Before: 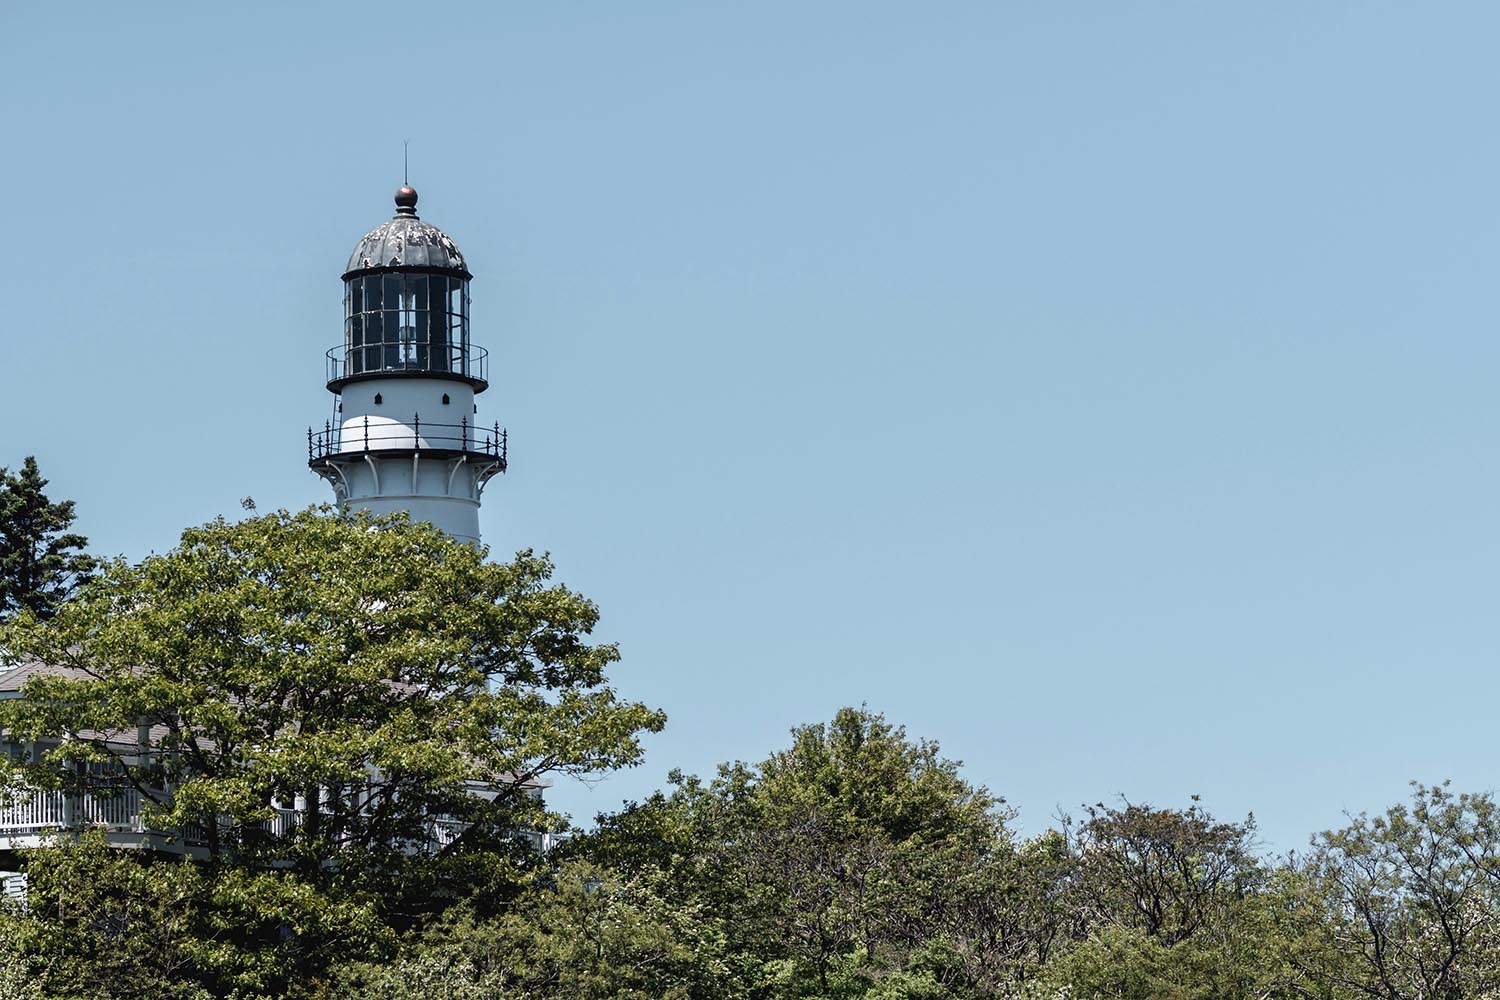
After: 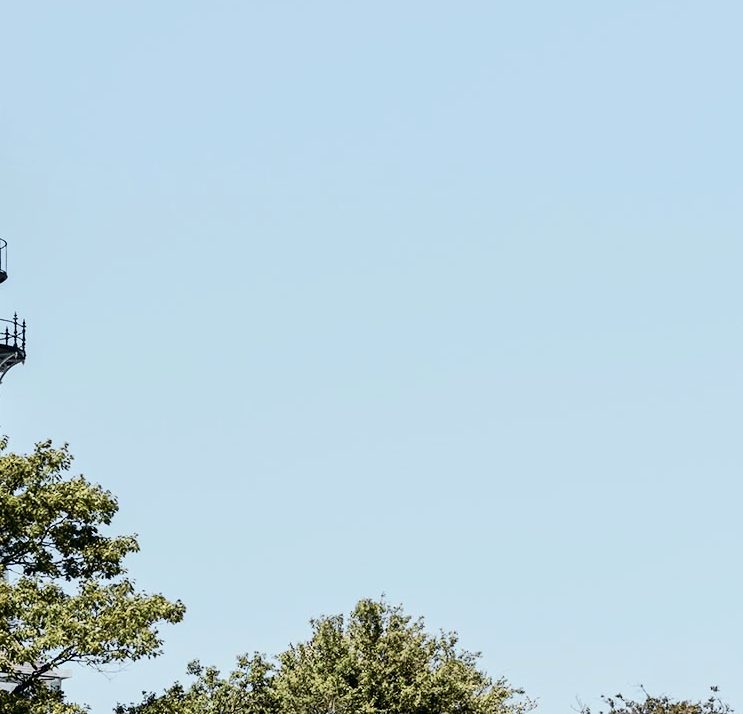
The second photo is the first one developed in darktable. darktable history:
tone curve: curves: ch0 [(0, 0) (0.037, 0.011) (0.135, 0.093) (0.266, 0.281) (0.461, 0.555) (0.581, 0.716) (0.675, 0.793) (0.767, 0.849) (0.91, 0.924) (1, 0.979)]; ch1 [(0, 0) (0.292, 0.278) (0.419, 0.423) (0.493, 0.492) (0.506, 0.5) (0.534, 0.529) (0.562, 0.562) (0.641, 0.663) (0.754, 0.76) (1, 1)]; ch2 [(0, 0) (0.294, 0.3) (0.361, 0.372) (0.429, 0.445) (0.478, 0.486) (0.502, 0.498) (0.518, 0.522) (0.531, 0.549) (0.561, 0.579) (0.64, 0.645) (0.7, 0.7) (0.861, 0.808) (1, 0.951)], color space Lab, independent channels, preserve colors none
crop: left 32.075%, top 10.976%, right 18.355%, bottom 17.596%
levels: levels [0, 0.478, 1]
